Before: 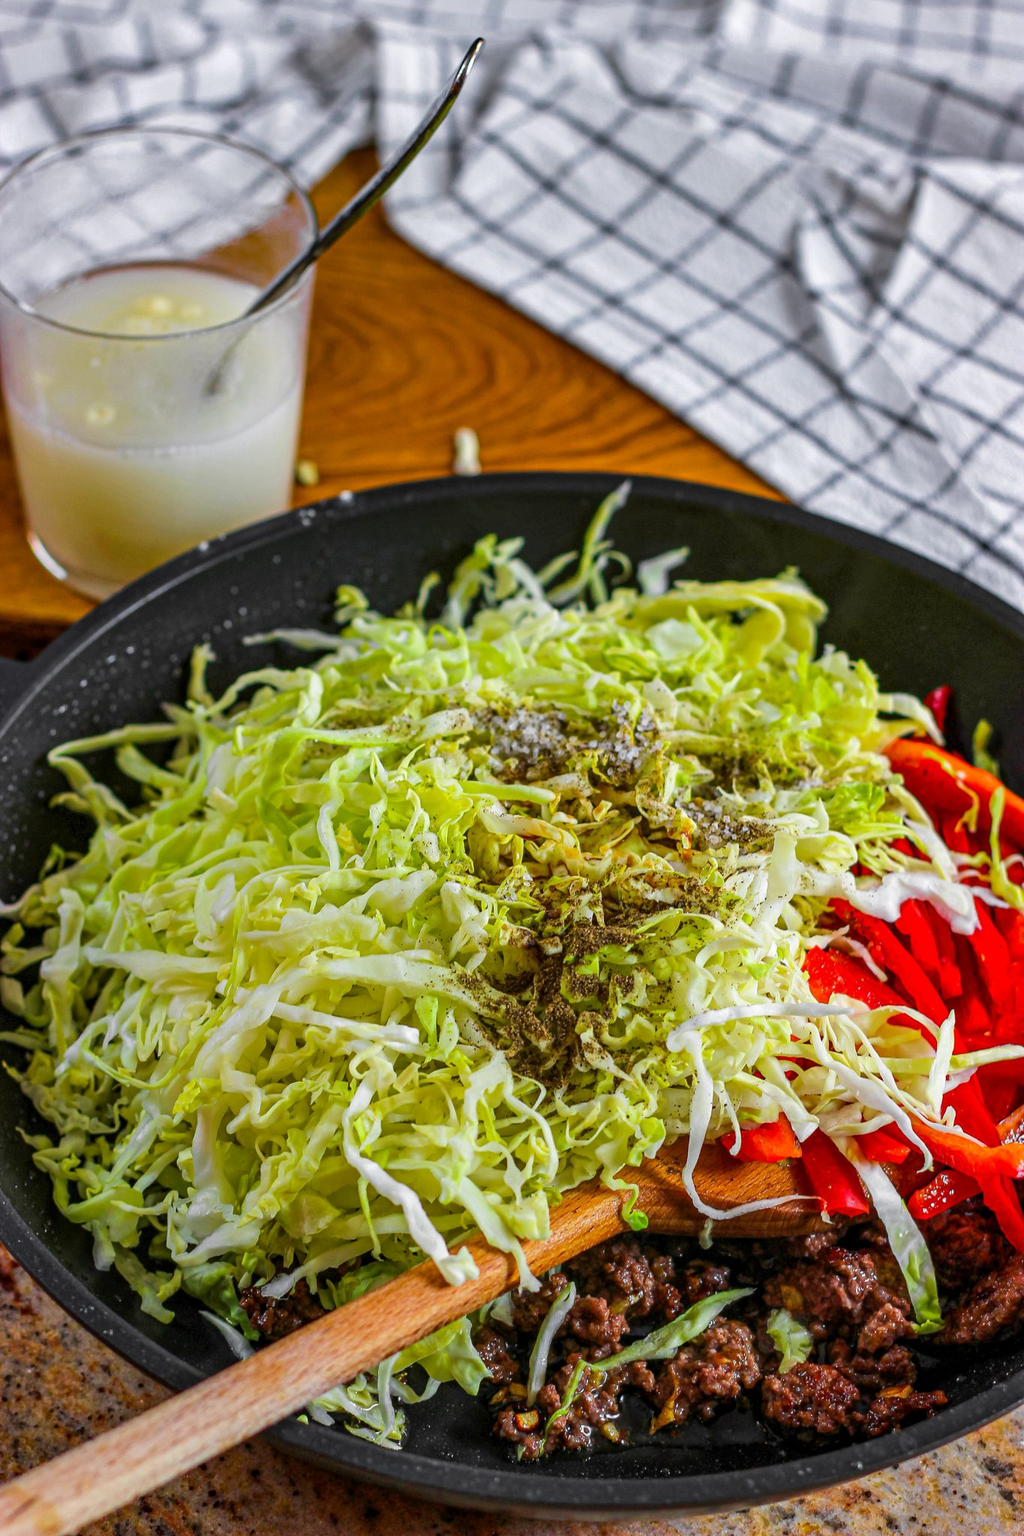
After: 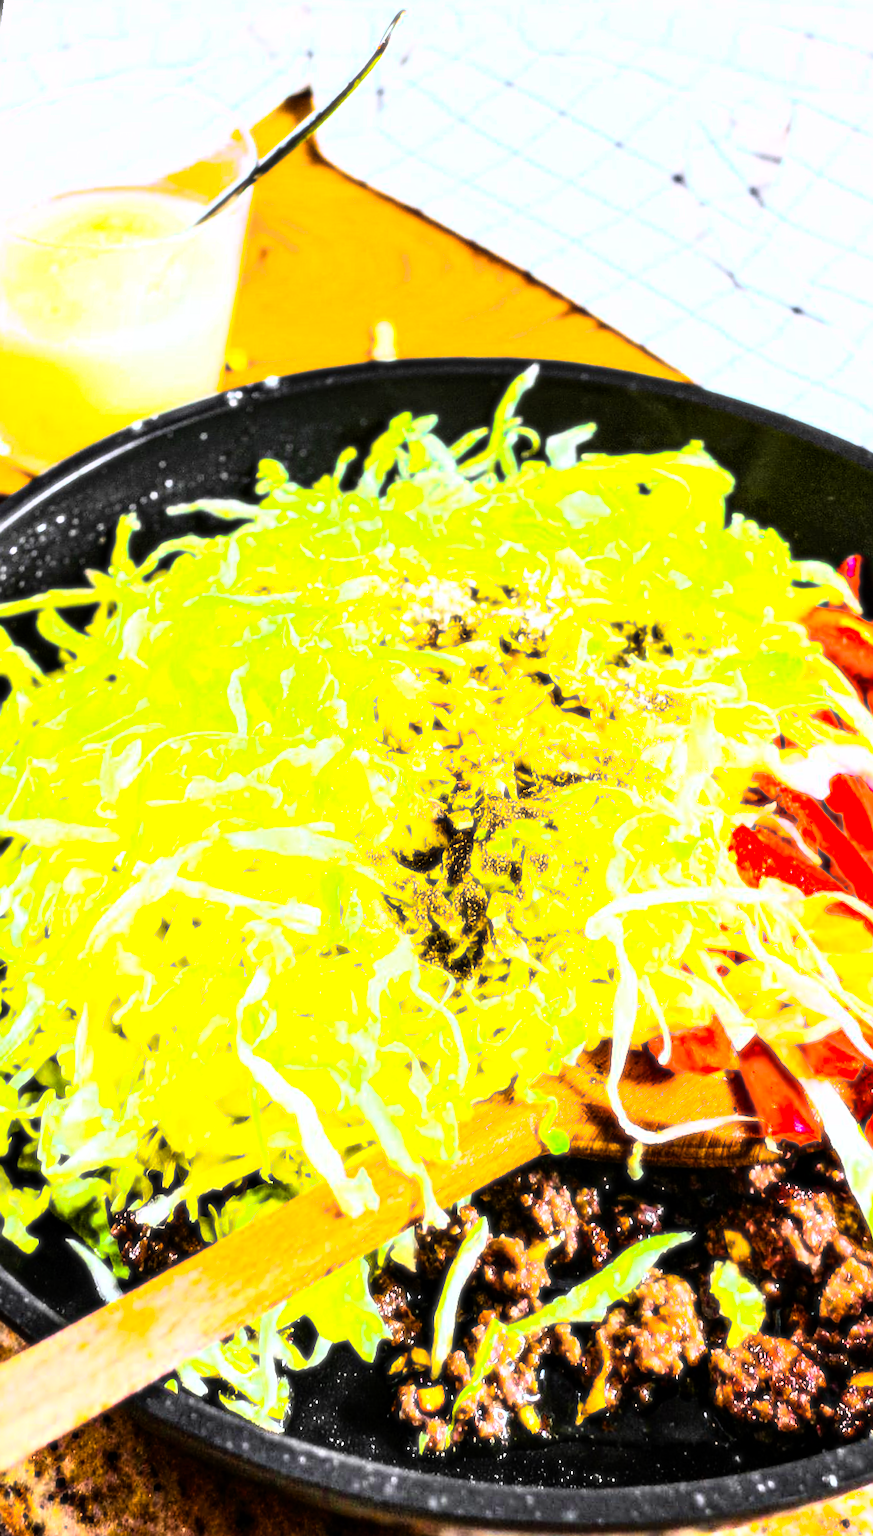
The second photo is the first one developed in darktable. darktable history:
rgb curve: curves: ch0 [(0, 0) (0.21, 0.15) (0.24, 0.21) (0.5, 0.75) (0.75, 0.96) (0.89, 0.99) (1, 1)]; ch1 [(0, 0.02) (0.21, 0.13) (0.25, 0.2) (0.5, 0.67) (0.75, 0.9) (0.89, 0.97) (1, 1)]; ch2 [(0, 0.02) (0.21, 0.13) (0.25, 0.2) (0.5, 0.67) (0.75, 0.9) (0.89, 0.97) (1, 1)], compensate middle gray true
sharpen: on, module defaults
base curve: exposure shift 0, preserve colors none
color balance rgb: linear chroma grading › shadows -10%, linear chroma grading › global chroma 20%, perceptual saturation grading › global saturation 15%, perceptual brilliance grading › global brilliance 30%, perceptual brilliance grading › highlights 12%, perceptual brilliance grading › mid-tones 24%, global vibrance 20%
rotate and perspective: rotation 0.72°, lens shift (vertical) -0.352, lens shift (horizontal) -0.051, crop left 0.152, crop right 0.859, crop top 0.019, crop bottom 0.964
bloom: size 0%, threshold 54.82%, strength 8.31%
